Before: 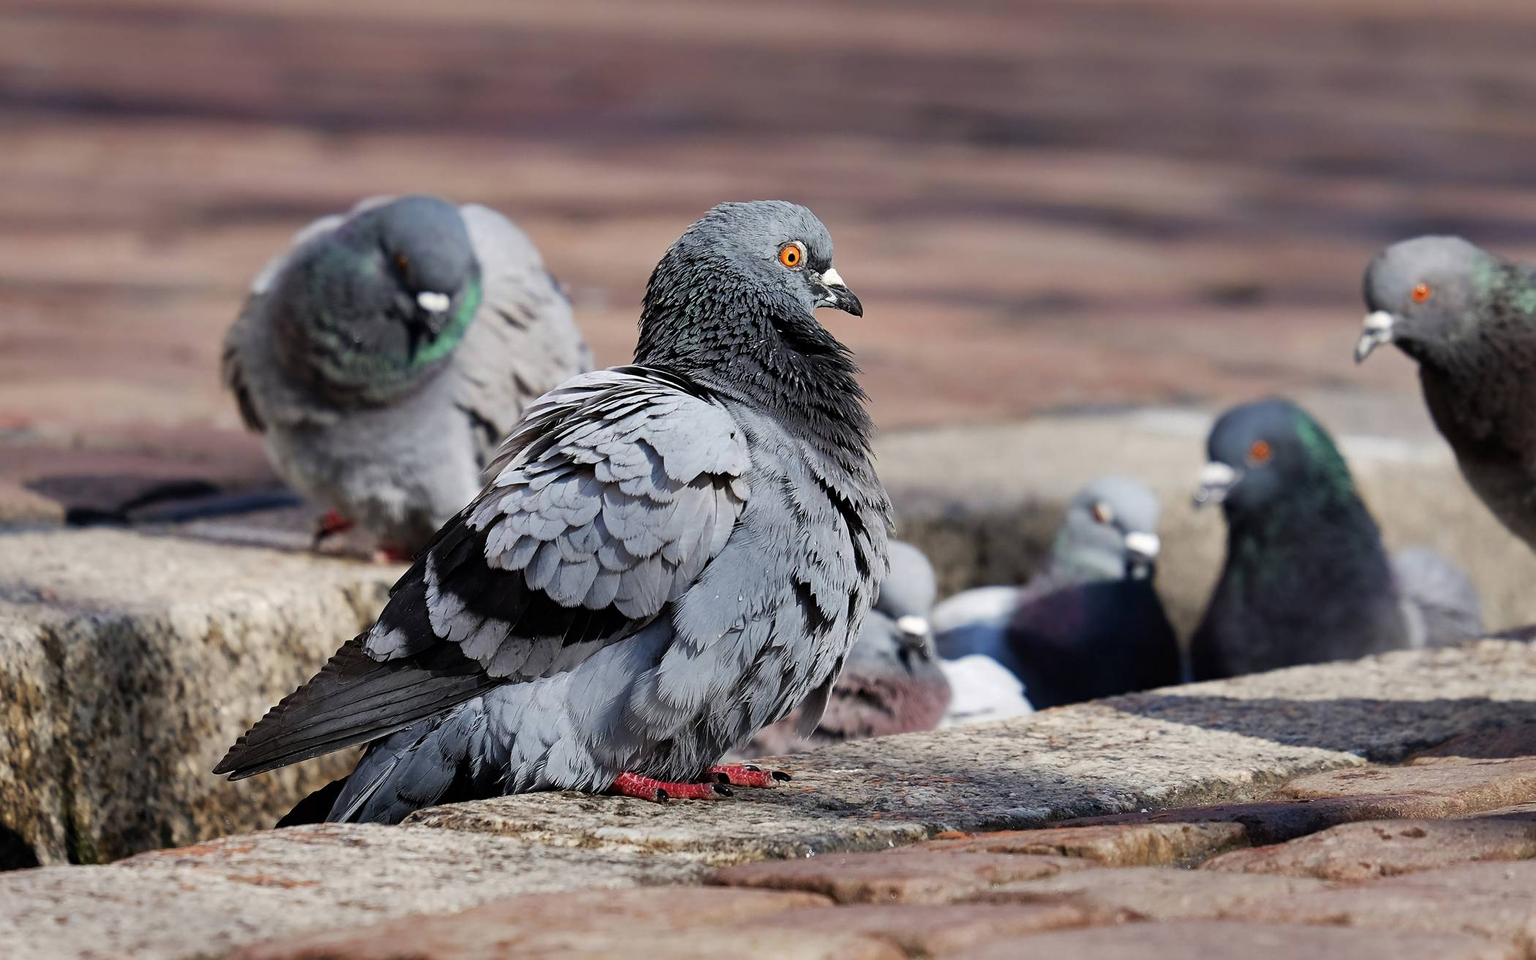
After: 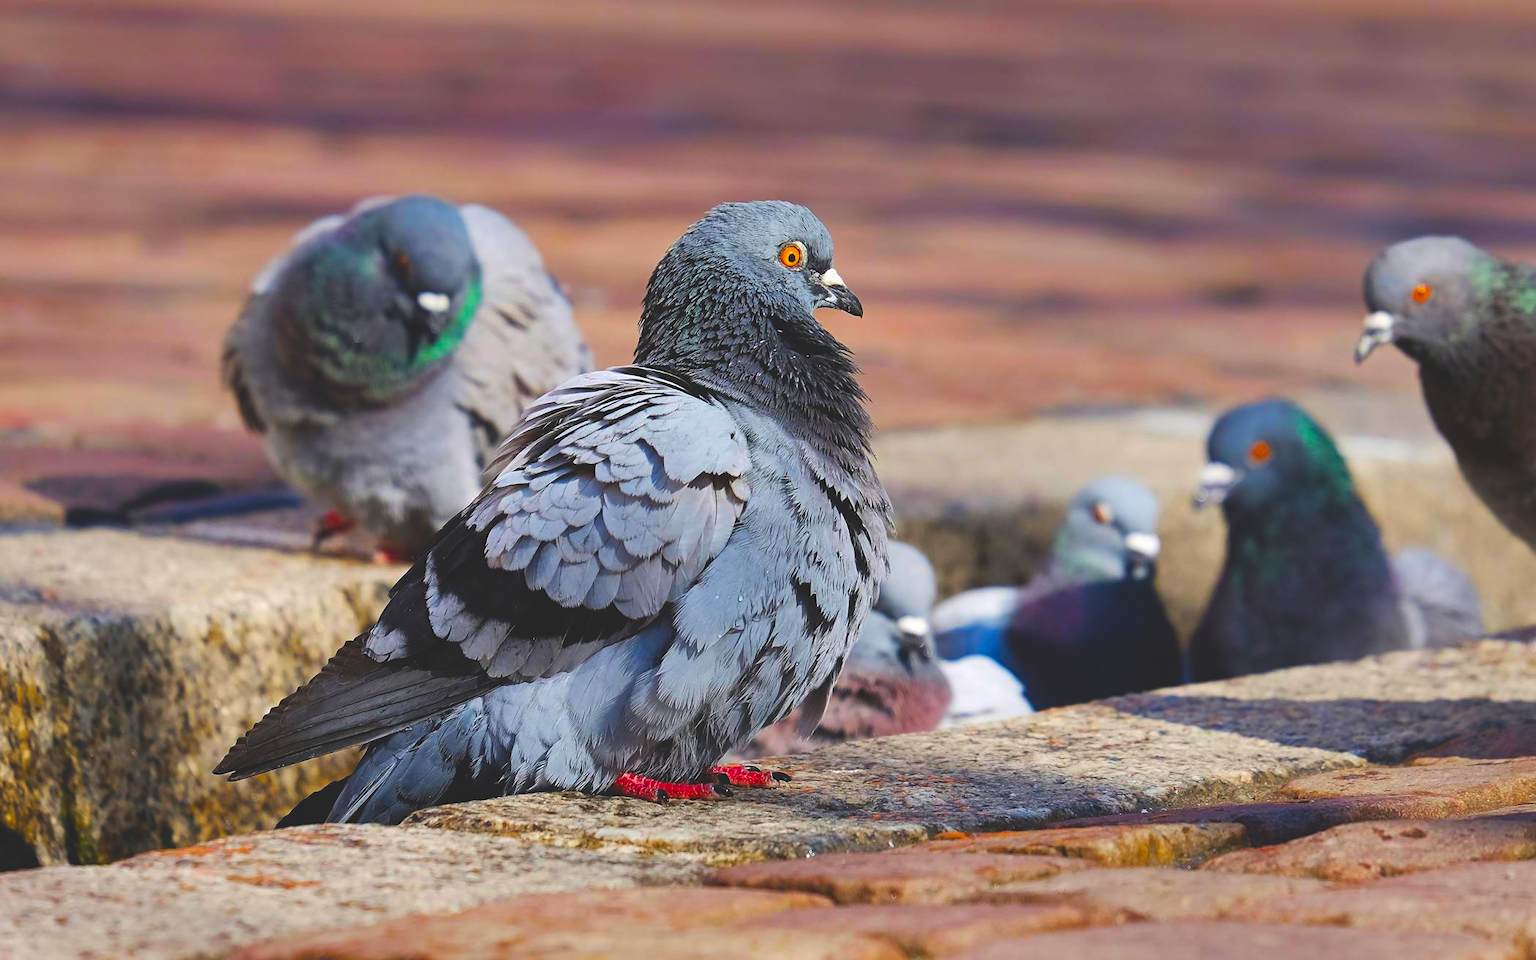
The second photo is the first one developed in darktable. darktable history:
color balance rgb: global offset › luminance 2%, linear chroma grading › global chroma 15.137%, perceptual saturation grading › global saturation 36.686%, global vibrance 50.666%
